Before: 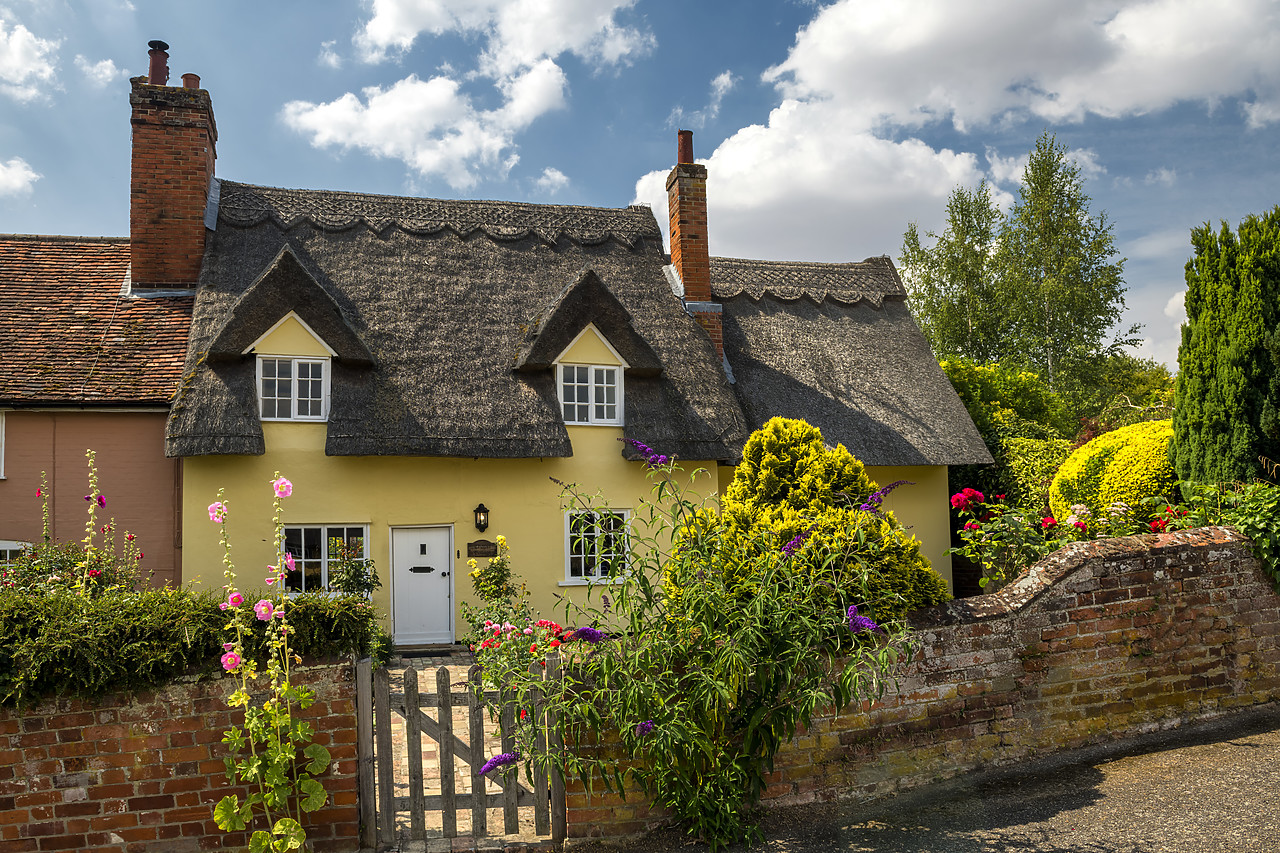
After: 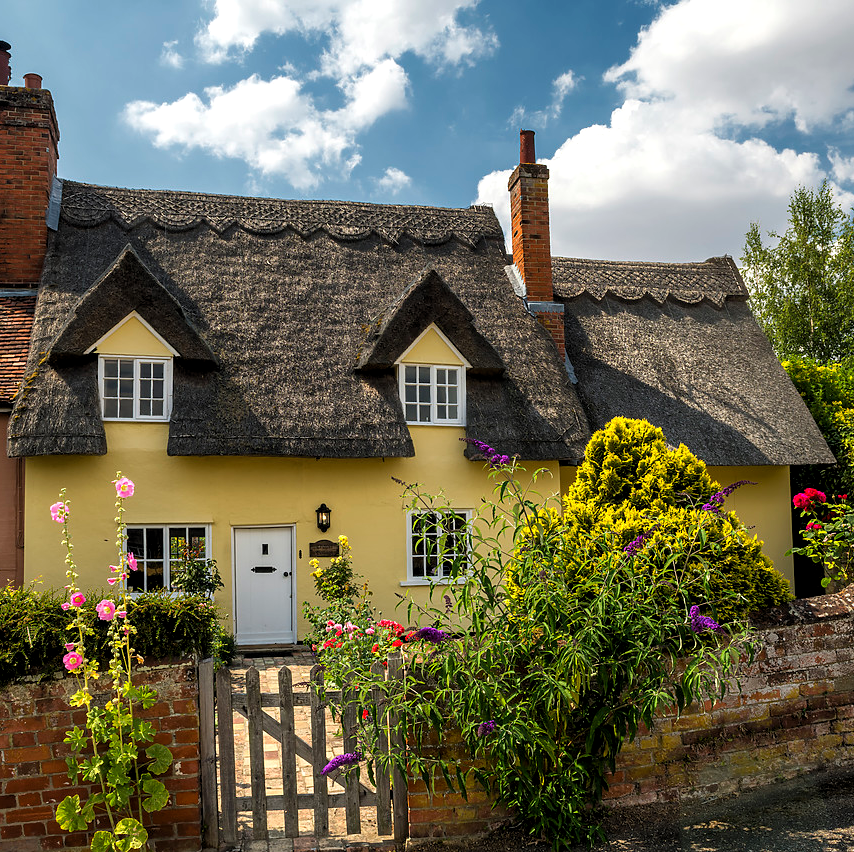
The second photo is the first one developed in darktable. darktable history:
crop and rotate: left 12.35%, right 20.856%
tone equalizer: mask exposure compensation -0.49 EV
levels: levels [0.031, 0.5, 0.969]
